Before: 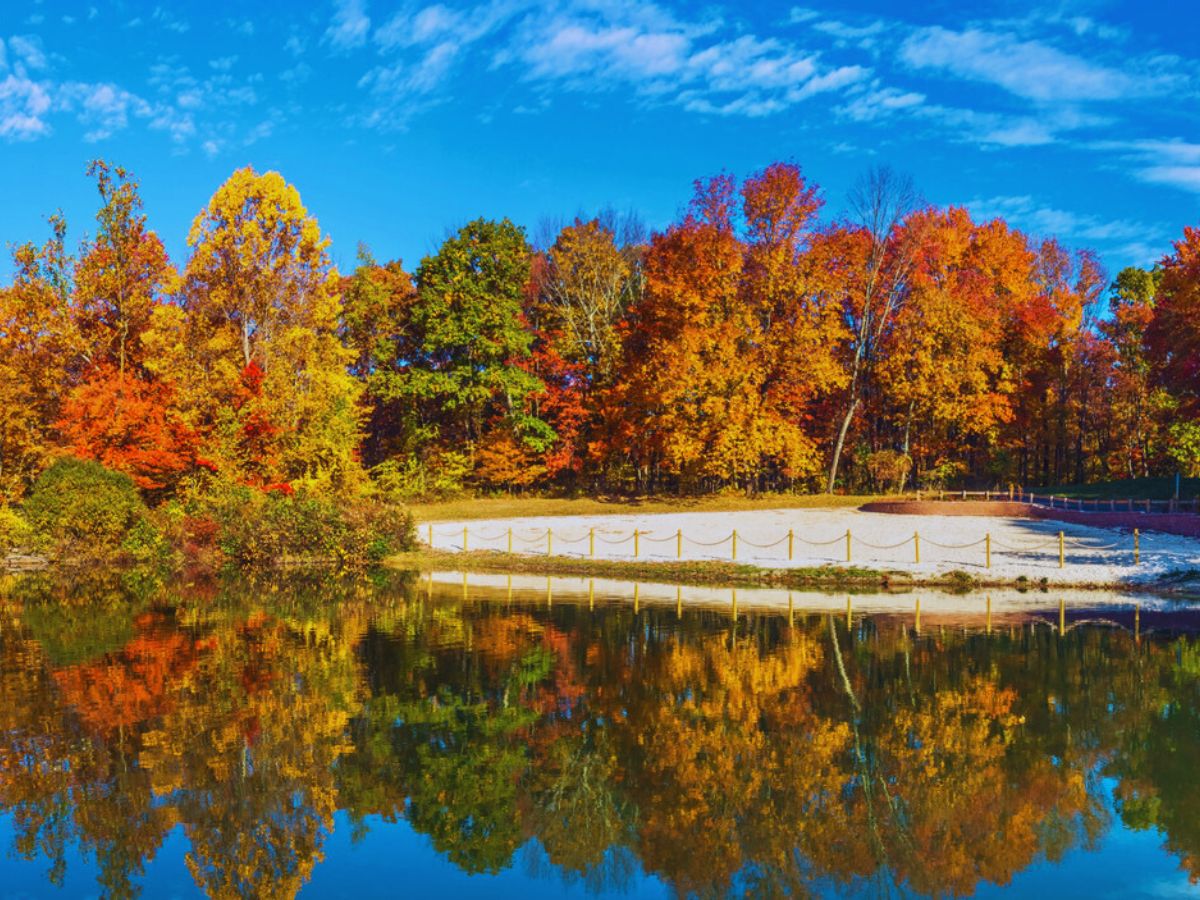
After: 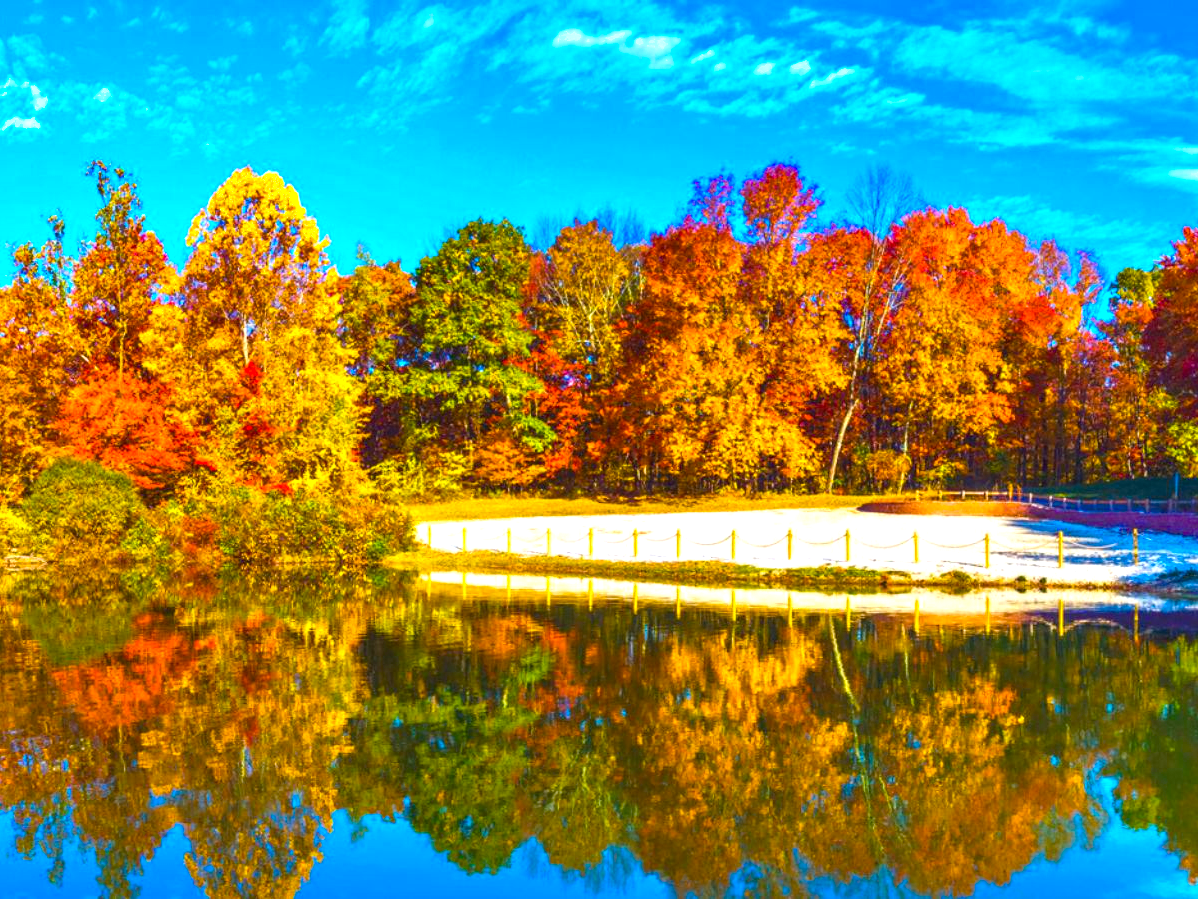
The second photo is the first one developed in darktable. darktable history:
exposure: black level correction 0.001, exposure 0.959 EV, compensate exposure bias true, compensate highlight preservation false
crop: left 0.164%
shadows and highlights: low approximation 0.01, soften with gaussian
color balance rgb: linear chroma grading › global chroma 41.991%, perceptual saturation grading › global saturation 0.668%, global vibrance 14.801%
